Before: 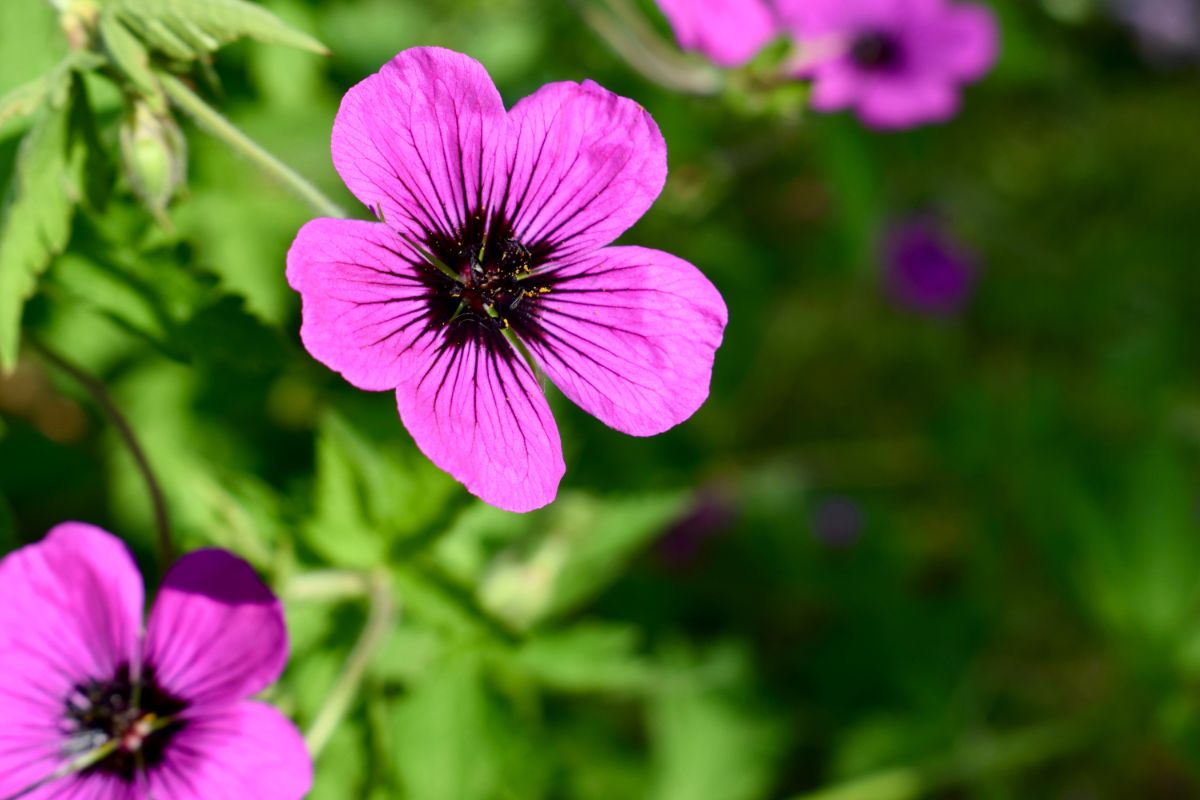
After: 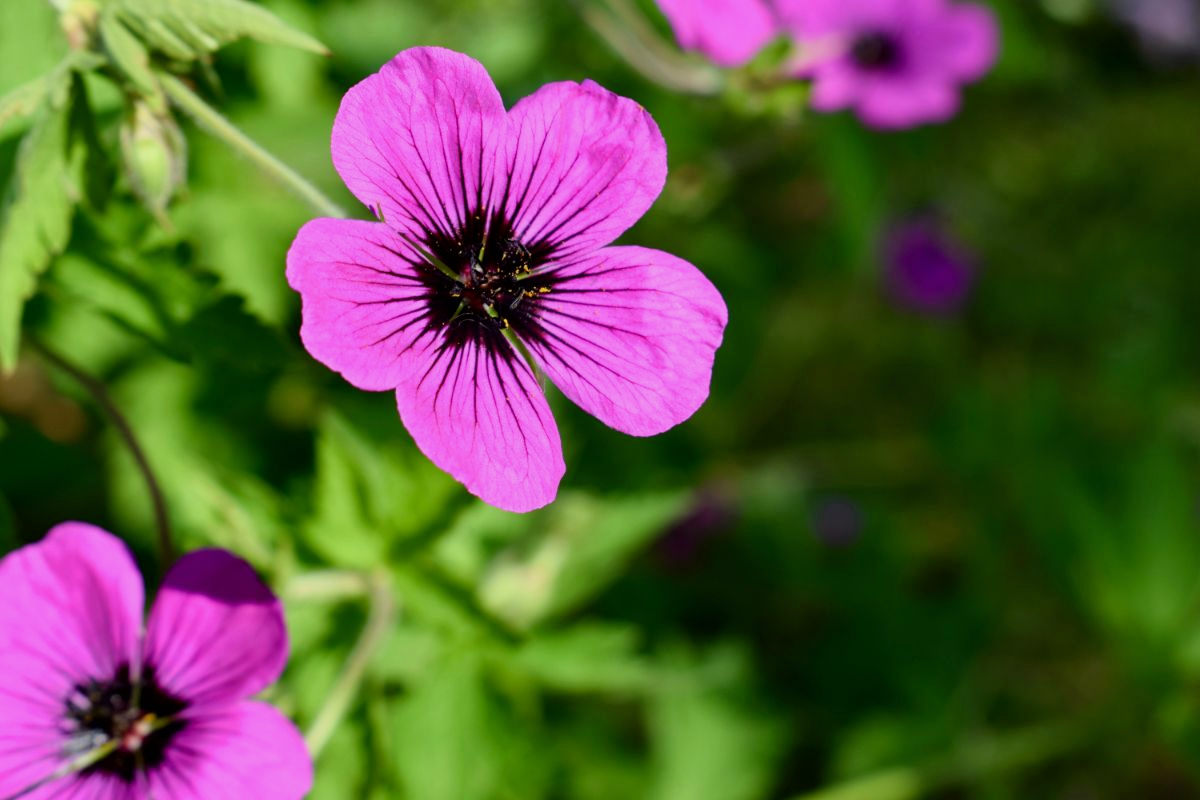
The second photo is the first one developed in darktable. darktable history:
filmic rgb: black relative exposure -11.37 EV, white relative exposure 3.22 EV, hardness 6.68, color science v6 (2022)
